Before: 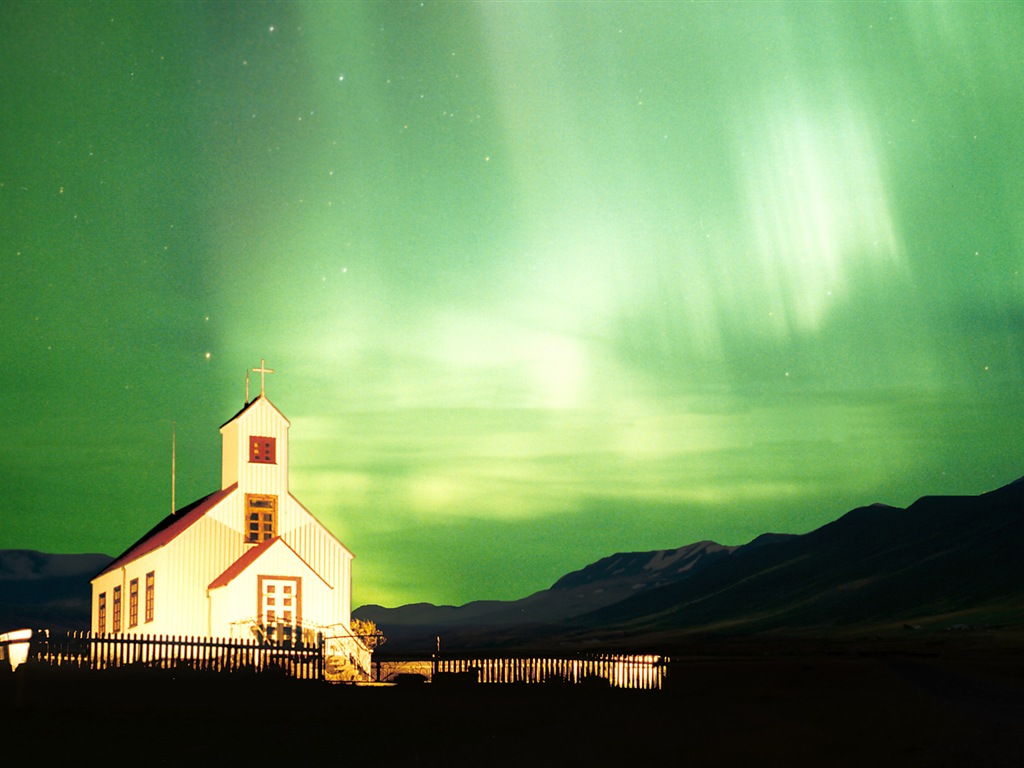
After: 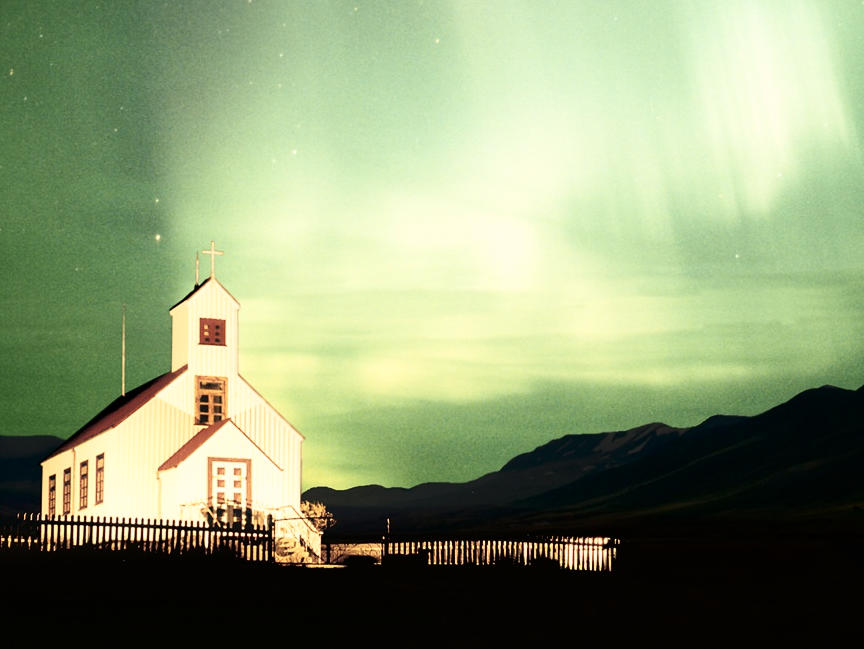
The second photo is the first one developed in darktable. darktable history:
crop and rotate: left 4.922%, top 15.457%, right 10.646%
color correction: highlights a* 5.6, highlights b* 5.22, saturation 0.671
contrast brightness saturation: contrast 0.272
